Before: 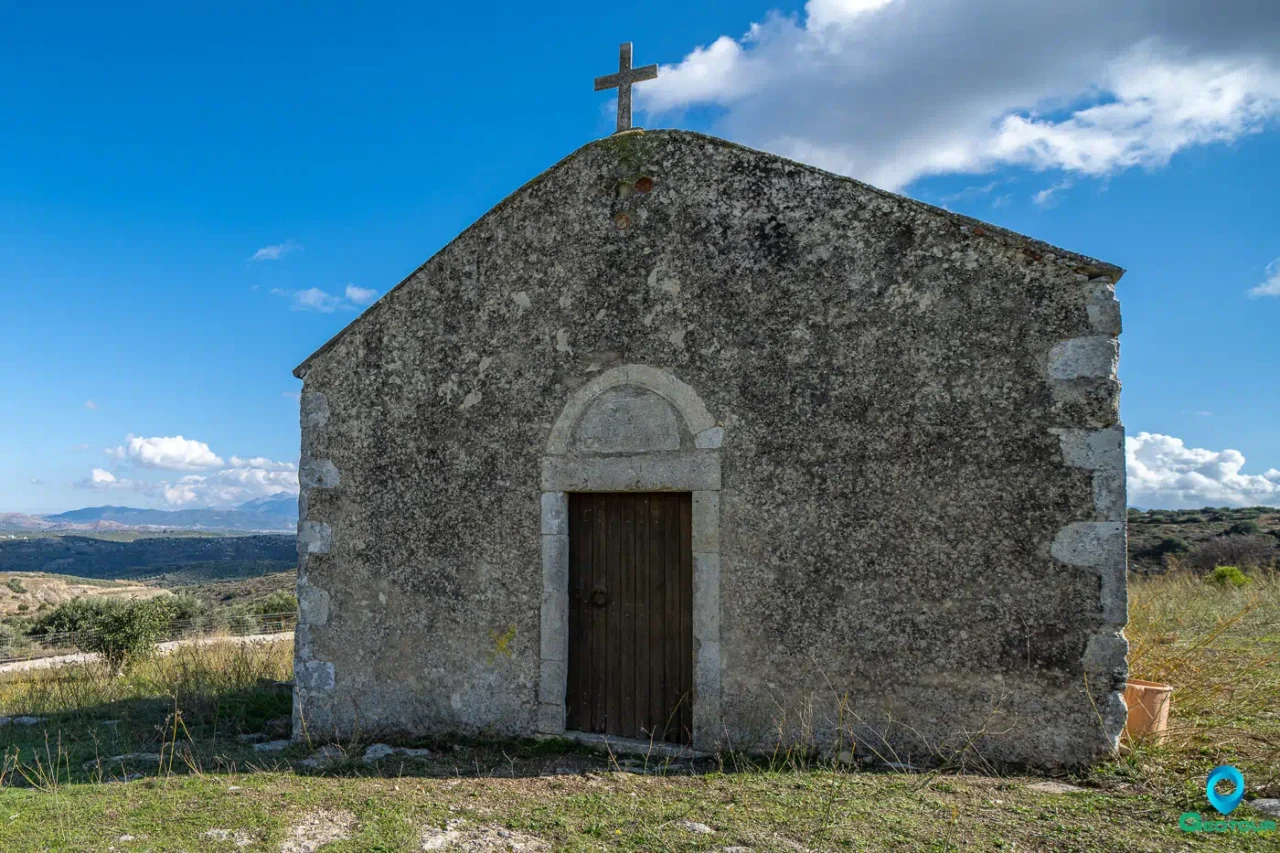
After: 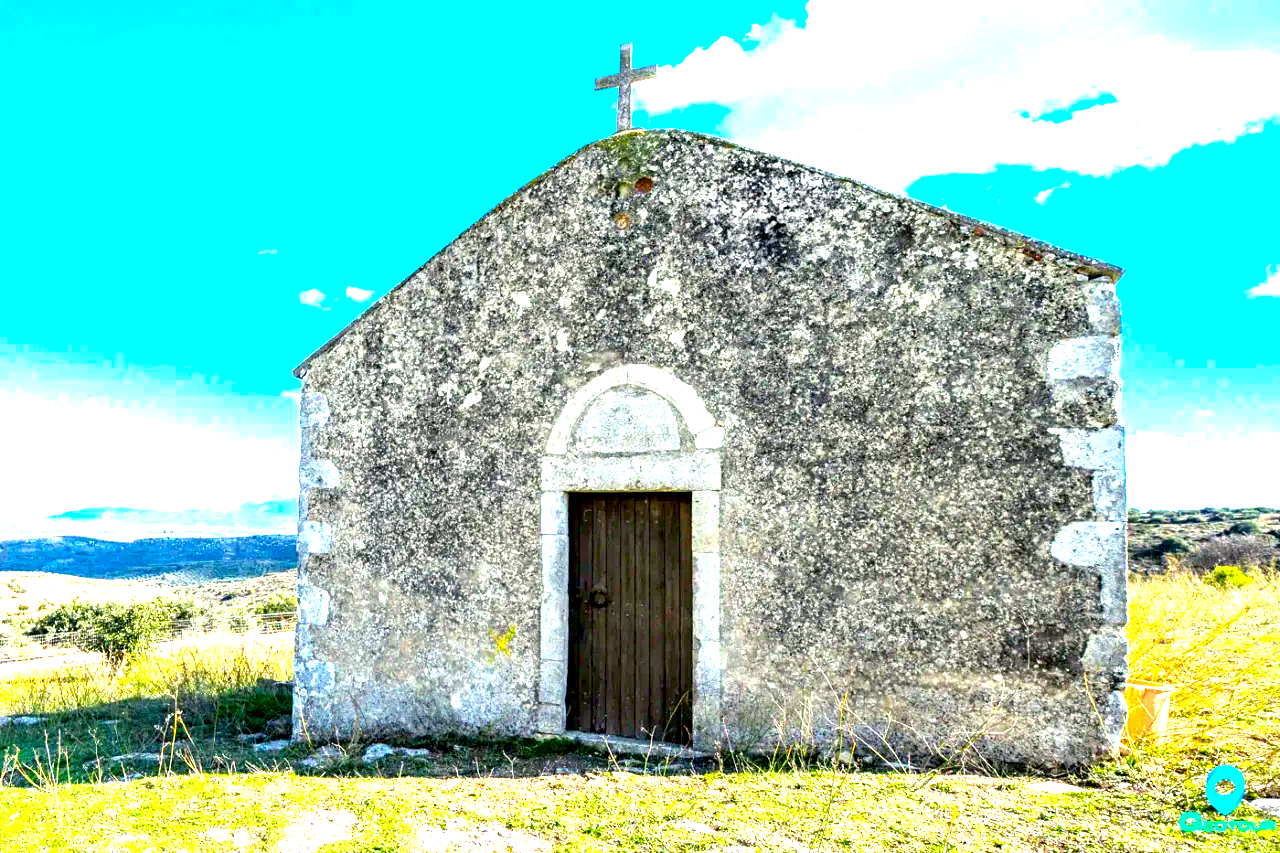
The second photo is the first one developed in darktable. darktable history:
color balance rgb: shadows lift › chroma 4.179%, shadows lift › hue 253.76°, perceptual saturation grading › global saturation 31.255%, perceptual brilliance grading › global brilliance -4.98%, perceptual brilliance grading › highlights 24.423%, perceptual brilliance grading › mid-tones 6.961%, perceptual brilliance grading › shadows -4.77%, global vibrance 20%
exposure: black level correction 0.005, exposure 2.07 EV, compensate exposure bias true, compensate highlight preservation false
